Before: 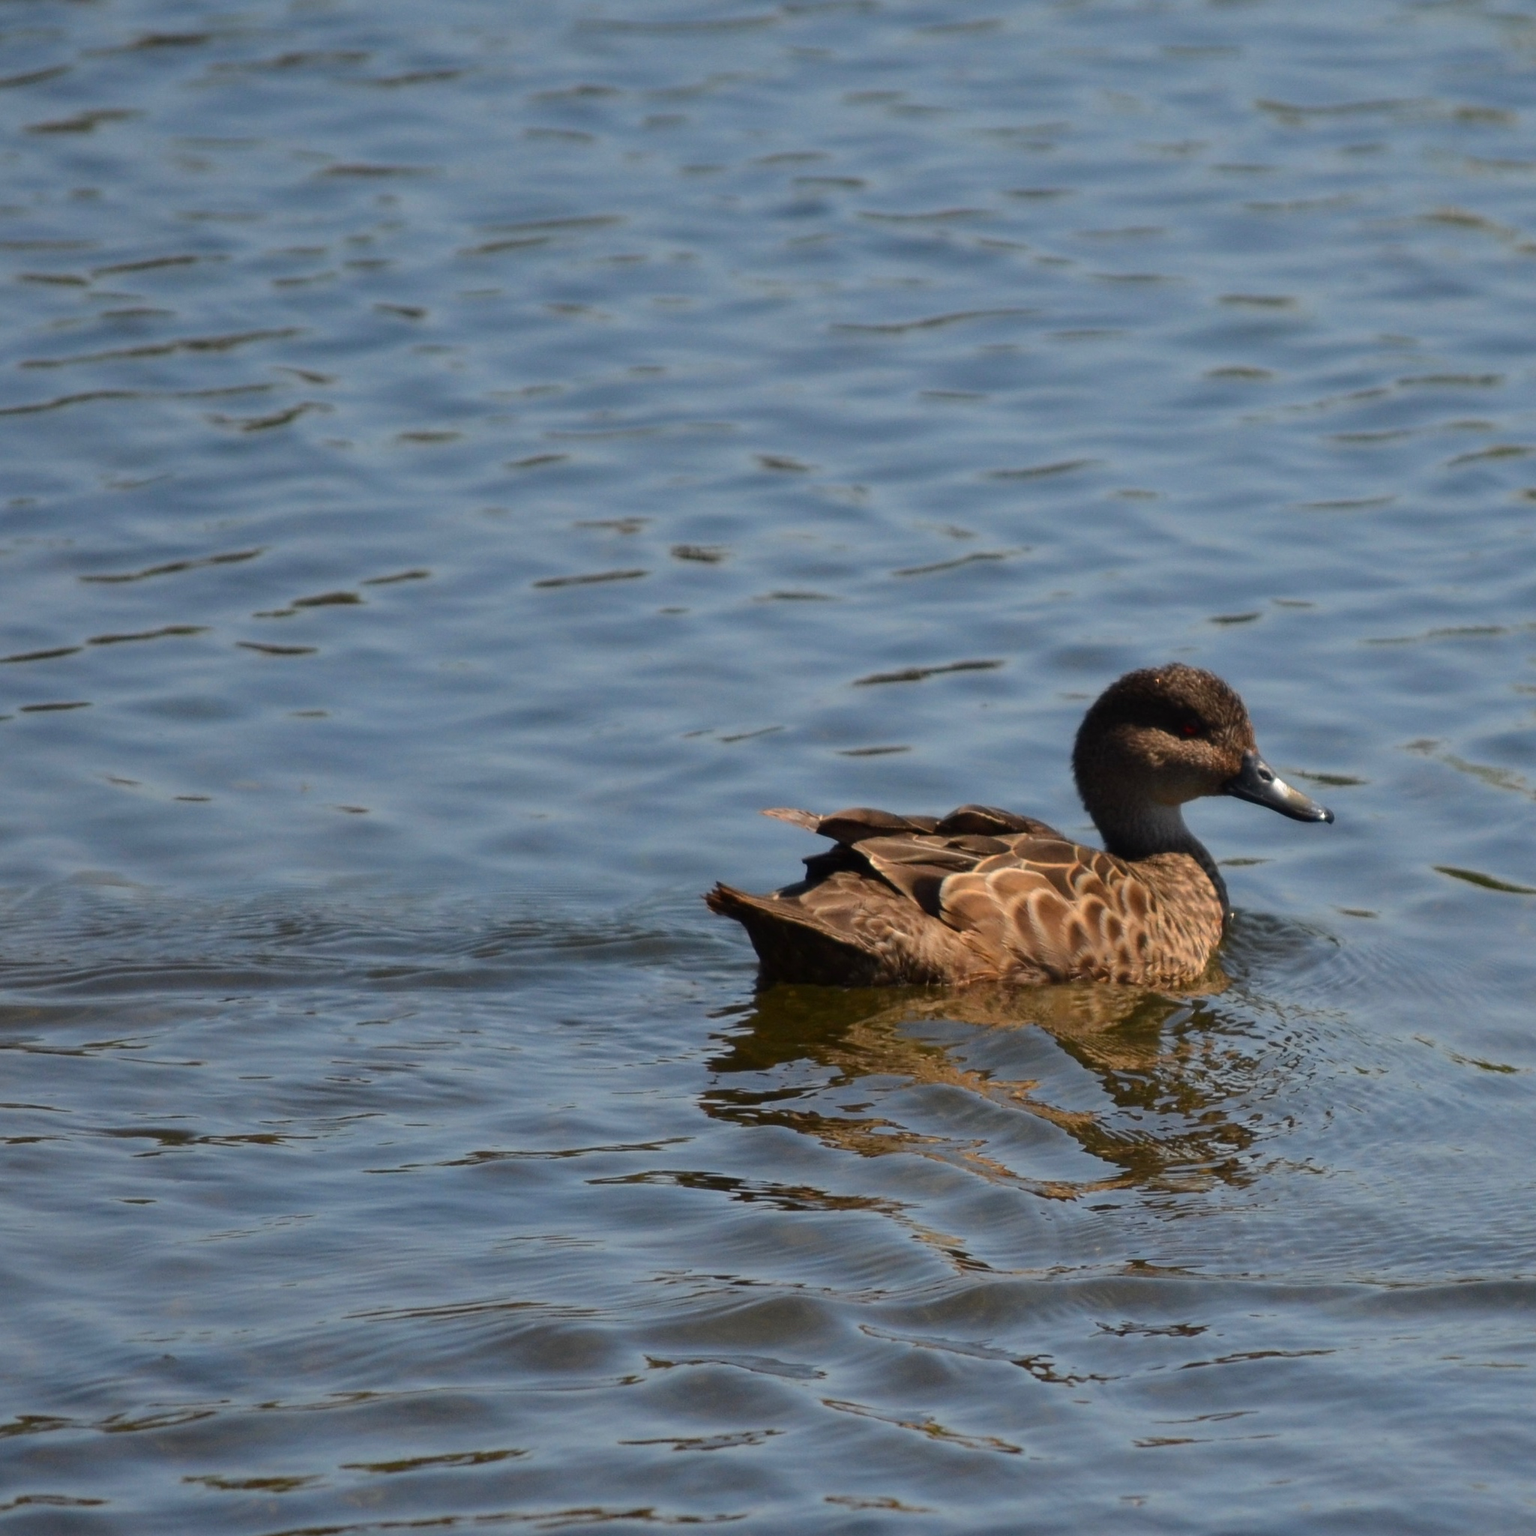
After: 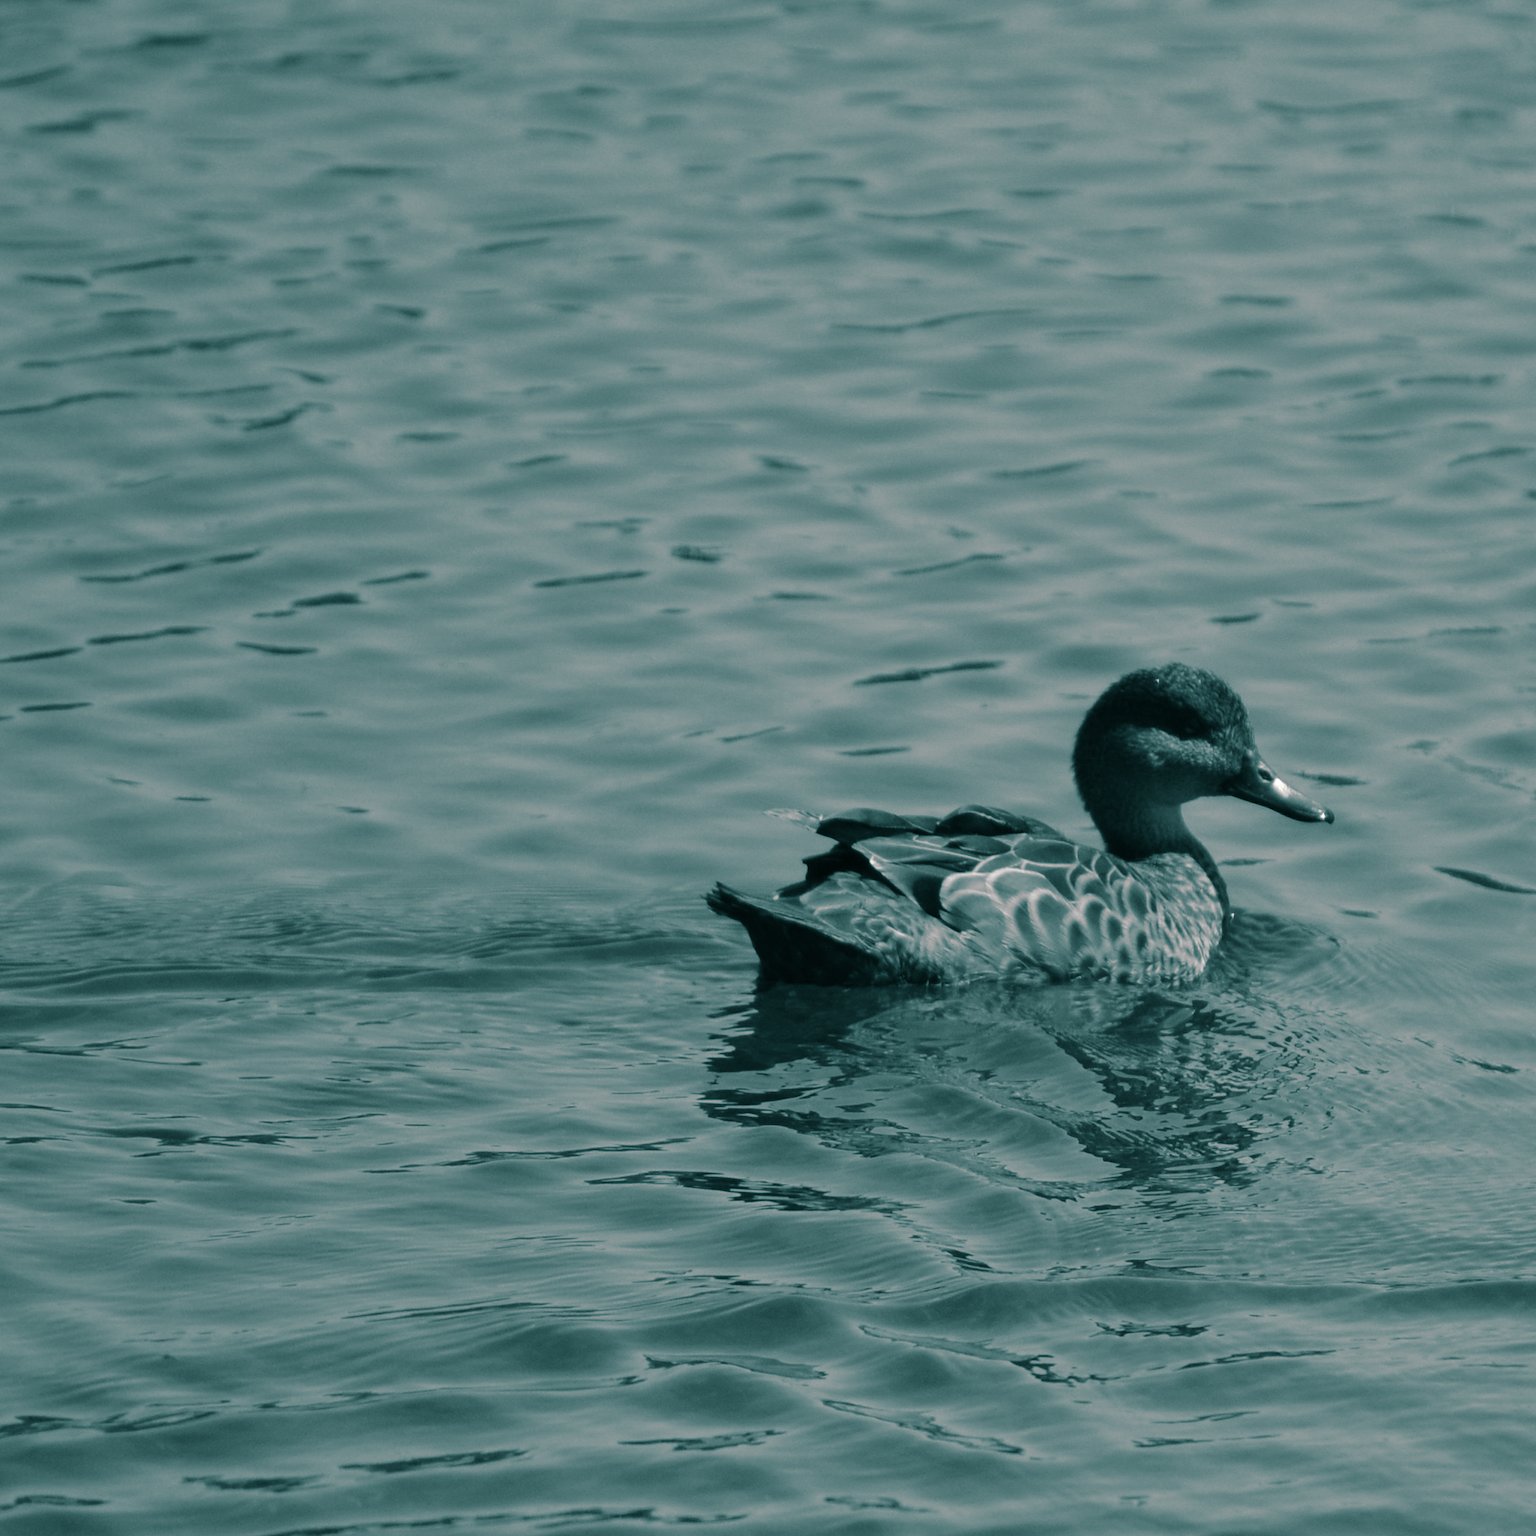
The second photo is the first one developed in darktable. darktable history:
monochrome: on, module defaults
split-toning: shadows › hue 186.43°, highlights › hue 49.29°, compress 30.29%
